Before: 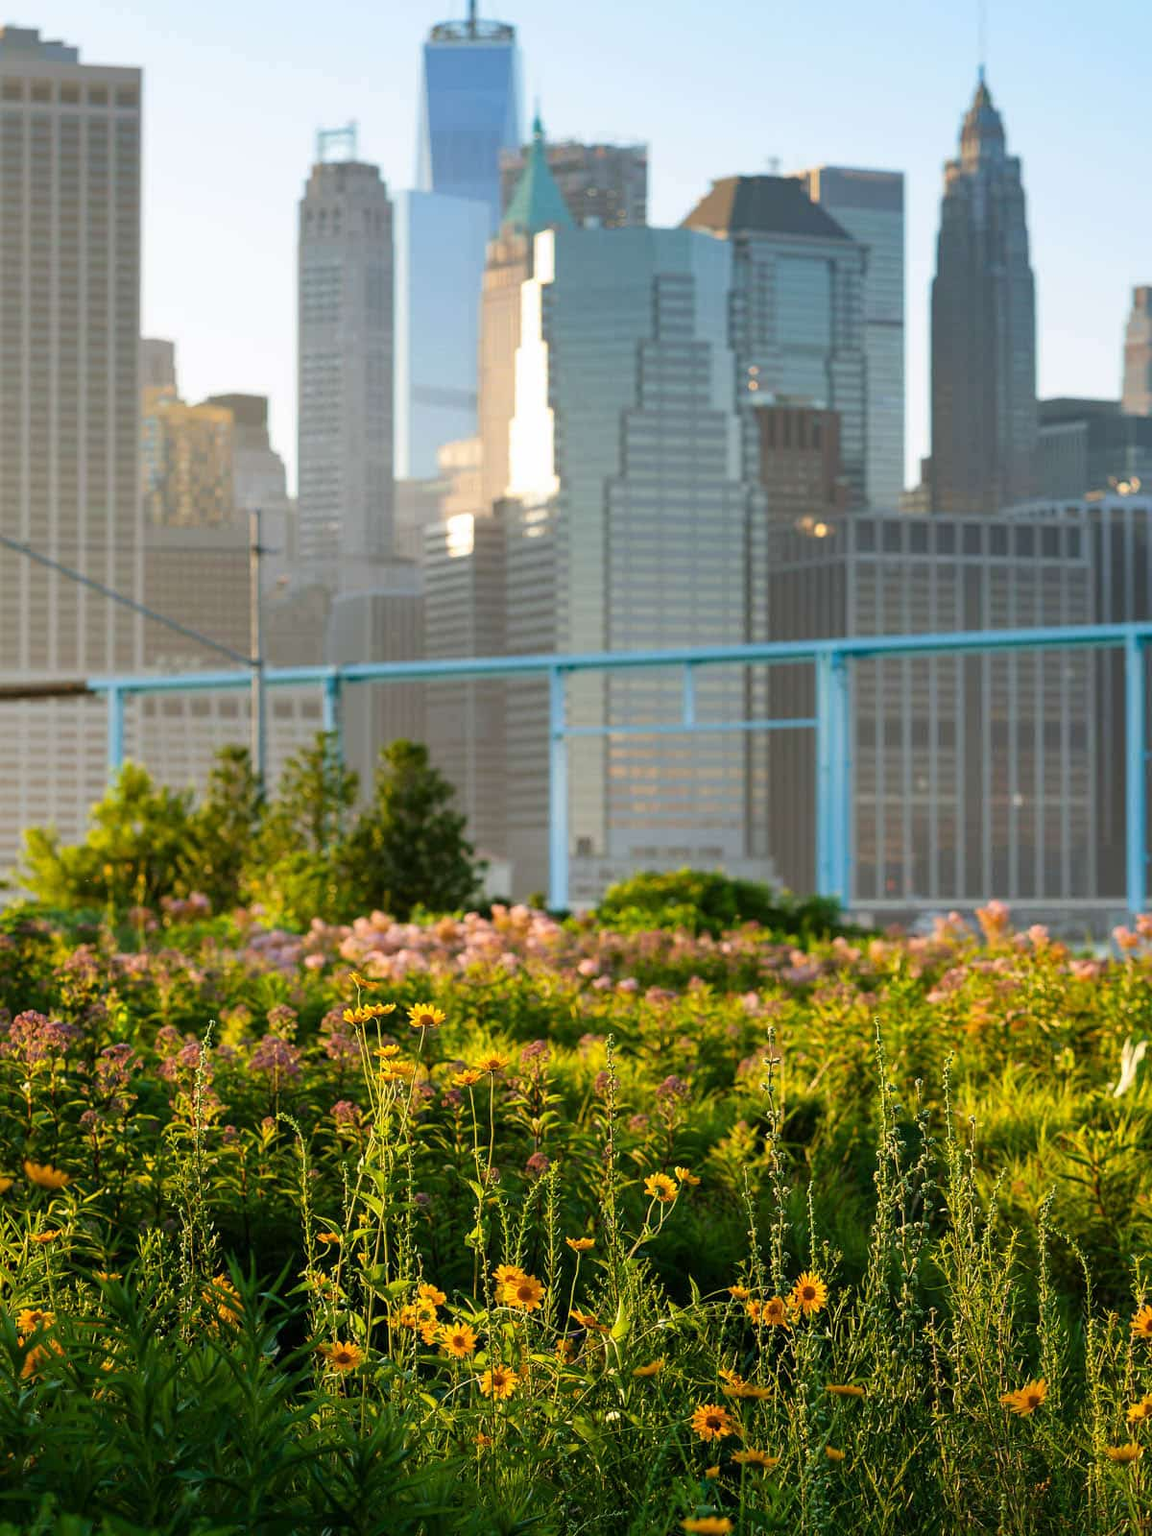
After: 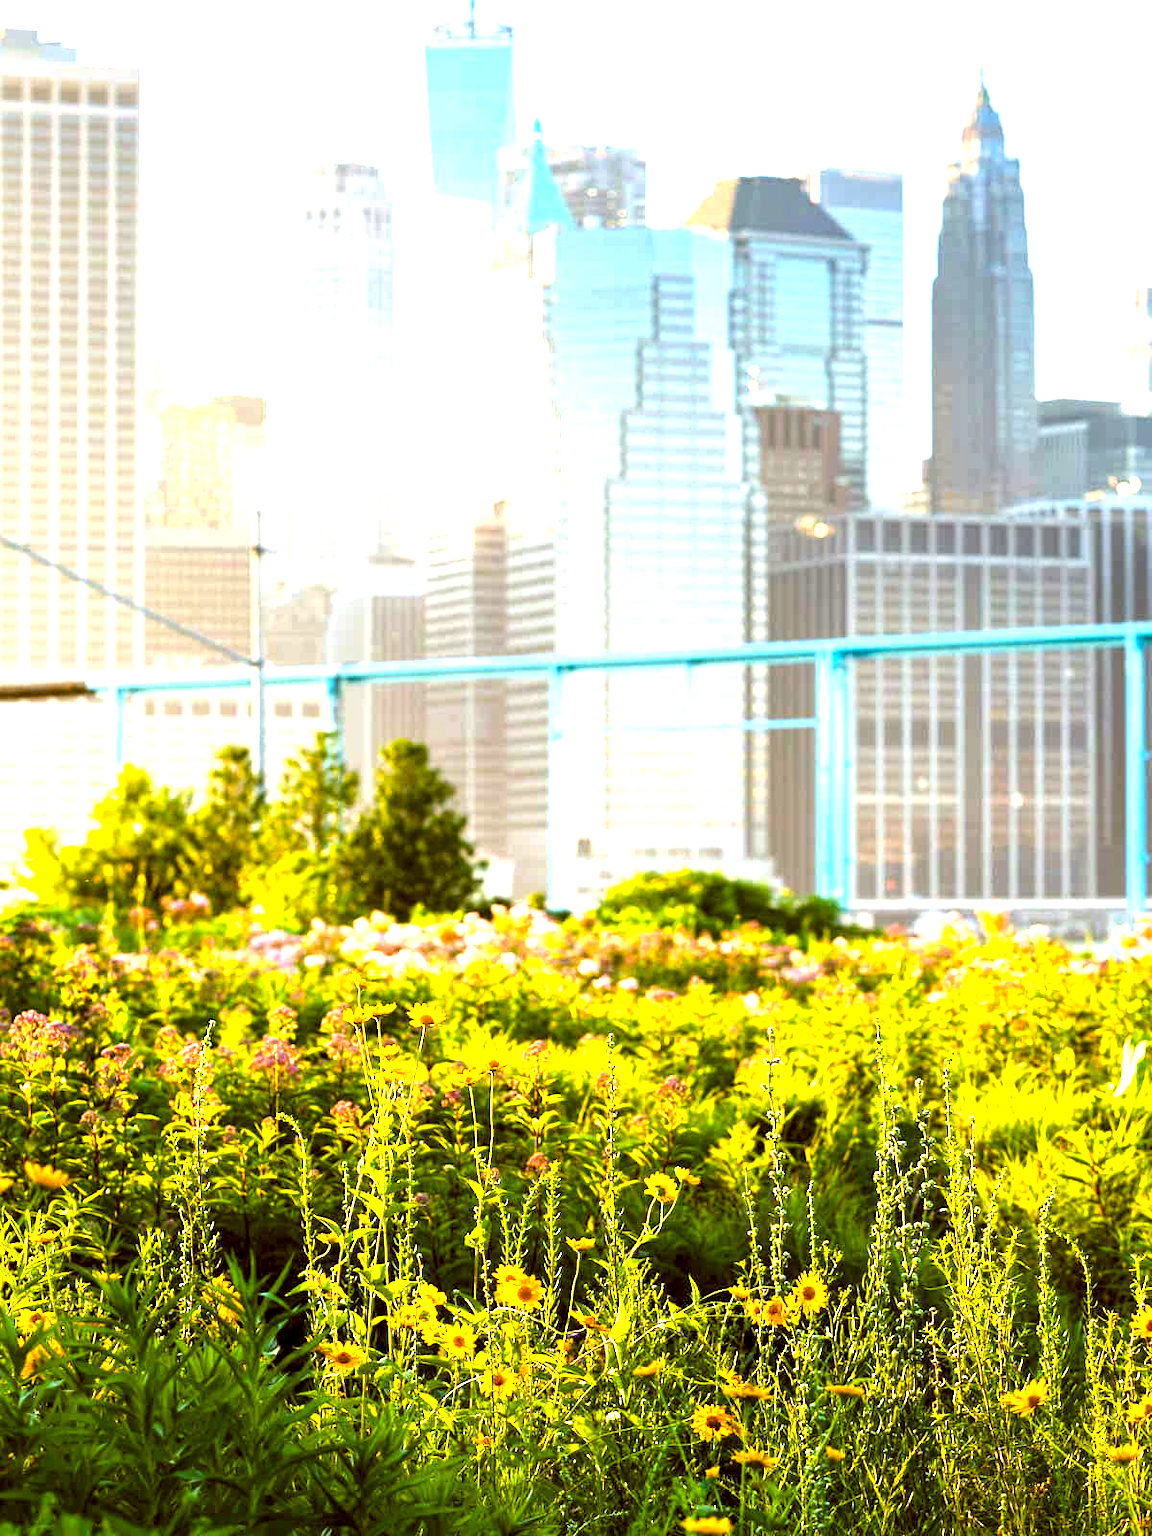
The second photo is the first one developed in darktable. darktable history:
exposure: black level correction 0.001, exposure 1.734 EV, compensate exposure bias true, compensate highlight preservation false
color balance rgb: global offset › chroma 0.391%, global offset › hue 34.62°, perceptual saturation grading › global saturation 19.428%, contrast 14.723%
local contrast: highlights 105%, shadows 100%, detail 119%, midtone range 0.2
